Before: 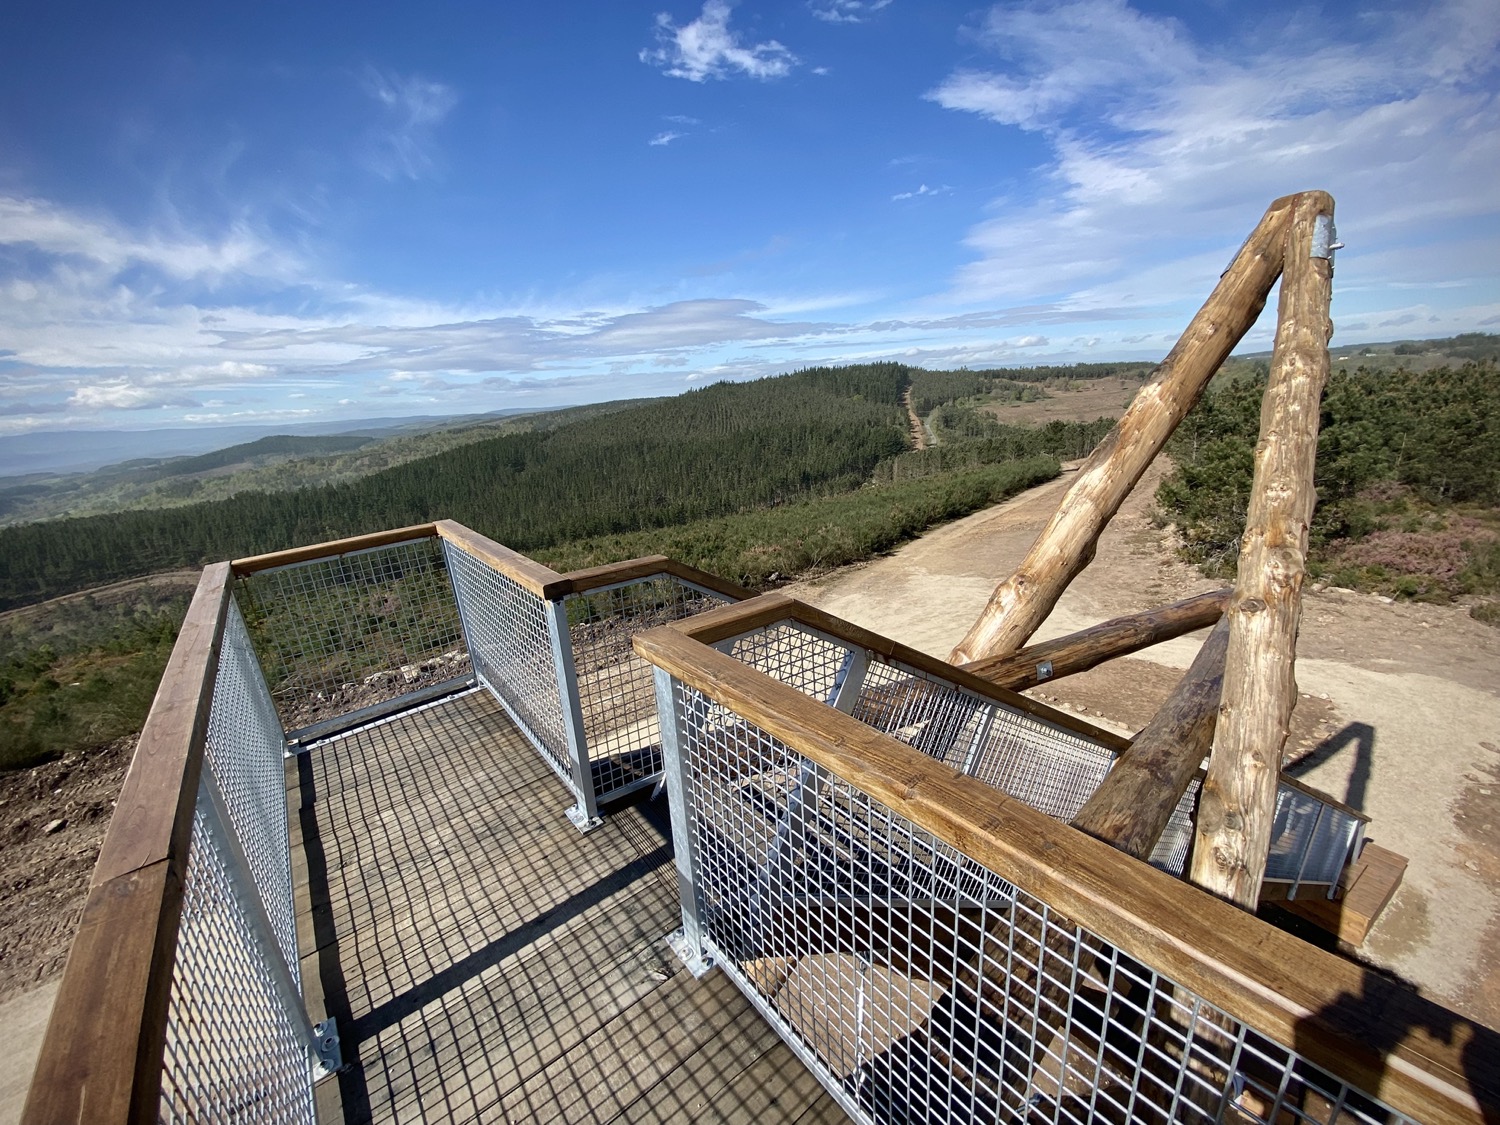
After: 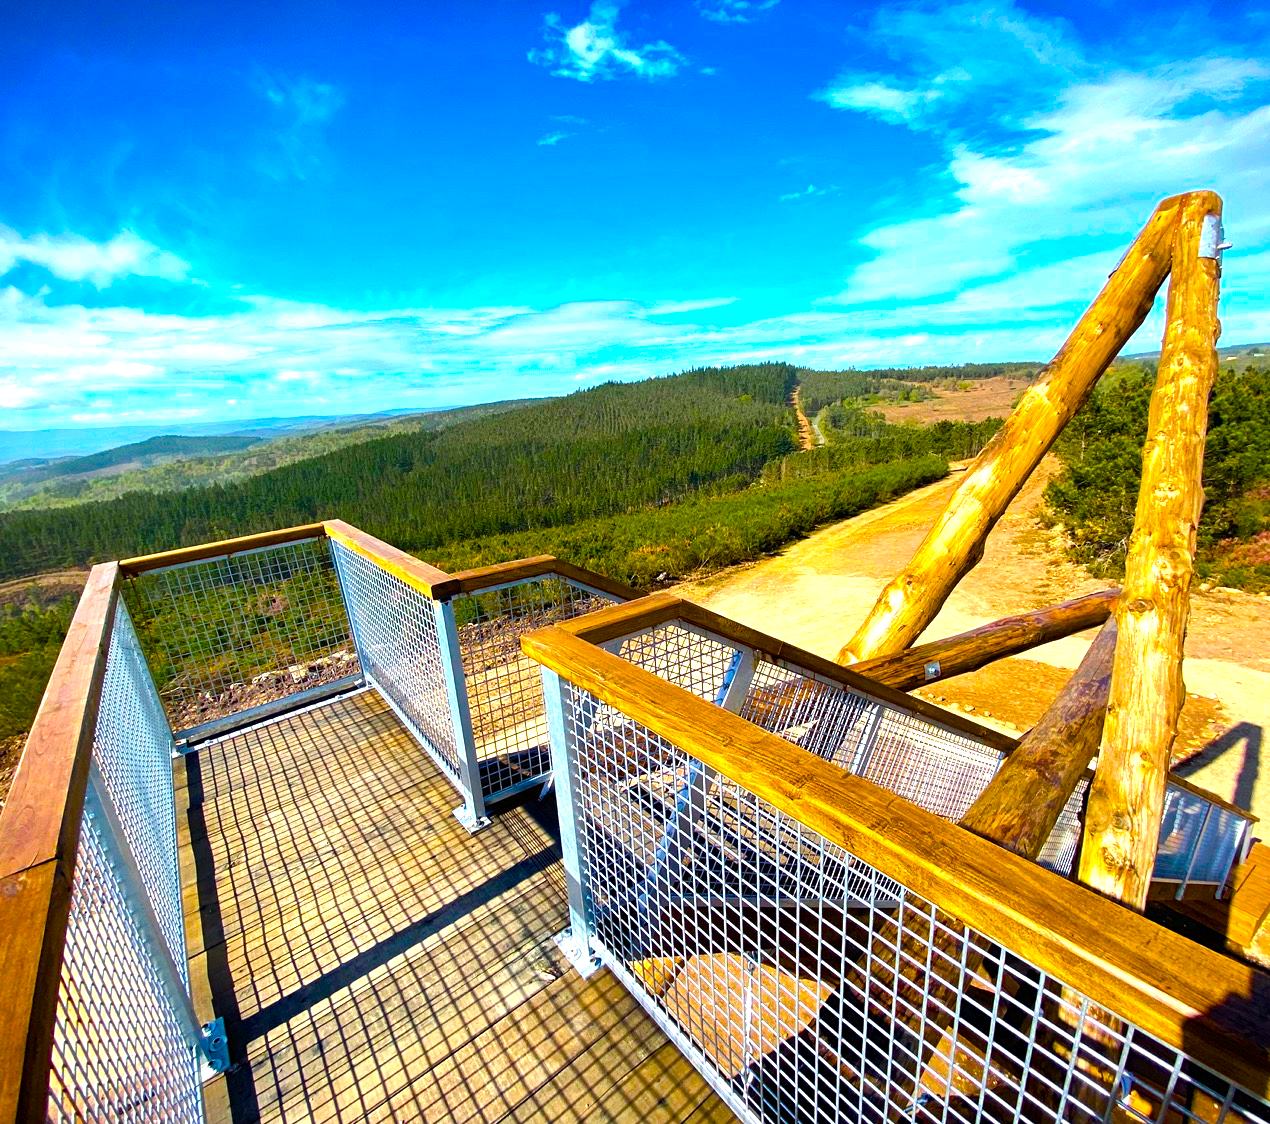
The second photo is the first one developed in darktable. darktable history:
exposure: exposure 0.655 EV, compensate highlight preservation false
color balance rgb: highlights gain › luminance 17.83%, linear chroma grading › global chroma 14.598%, perceptual saturation grading › global saturation 65.123%, perceptual saturation grading › highlights 59.665%, perceptual saturation grading › mid-tones 49.571%, perceptual saturation grading › shadows 49.912%, contrast 5.063%
crop: left 7.509%, right 7.817%
